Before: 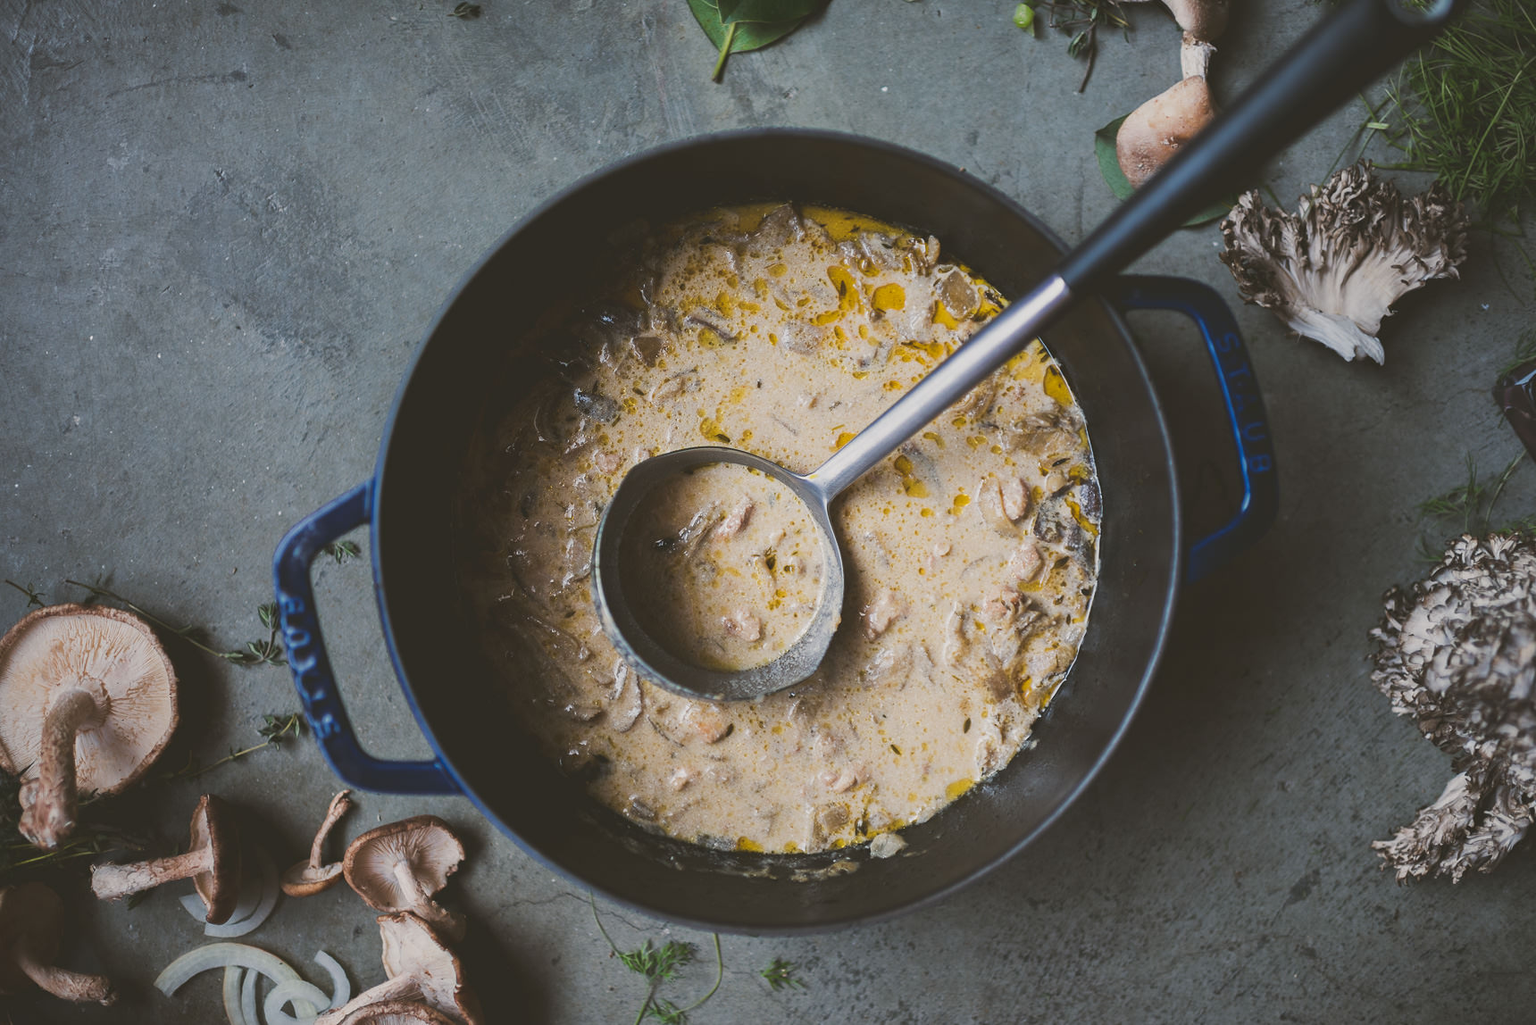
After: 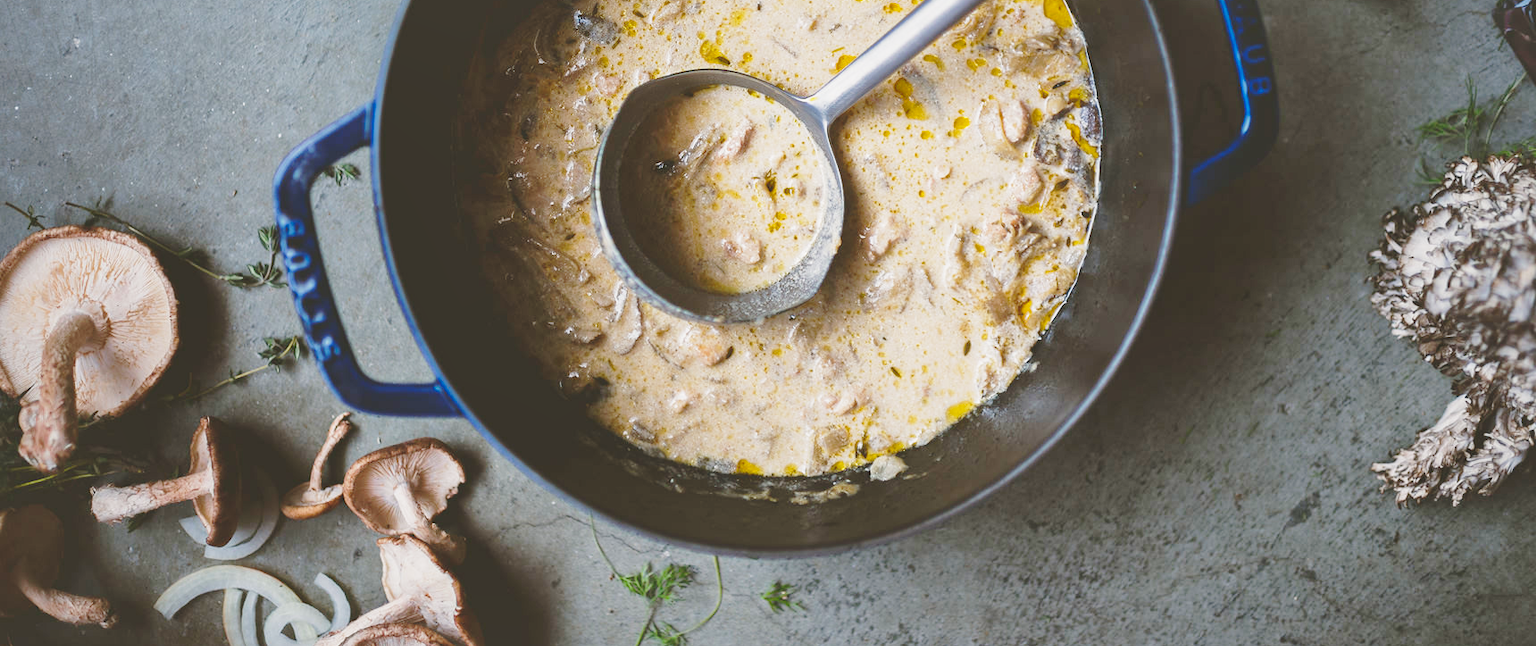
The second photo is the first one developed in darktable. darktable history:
crop and rotate: top 36.916%
base curve: curves: ch0 [(0, 0) (0.032, 0.037) (0.105, 0.228) (0.435, 0.76) (0.856, 0.983) (1, 1)], preserve colors none
shadows and highlights: on, module defaults
